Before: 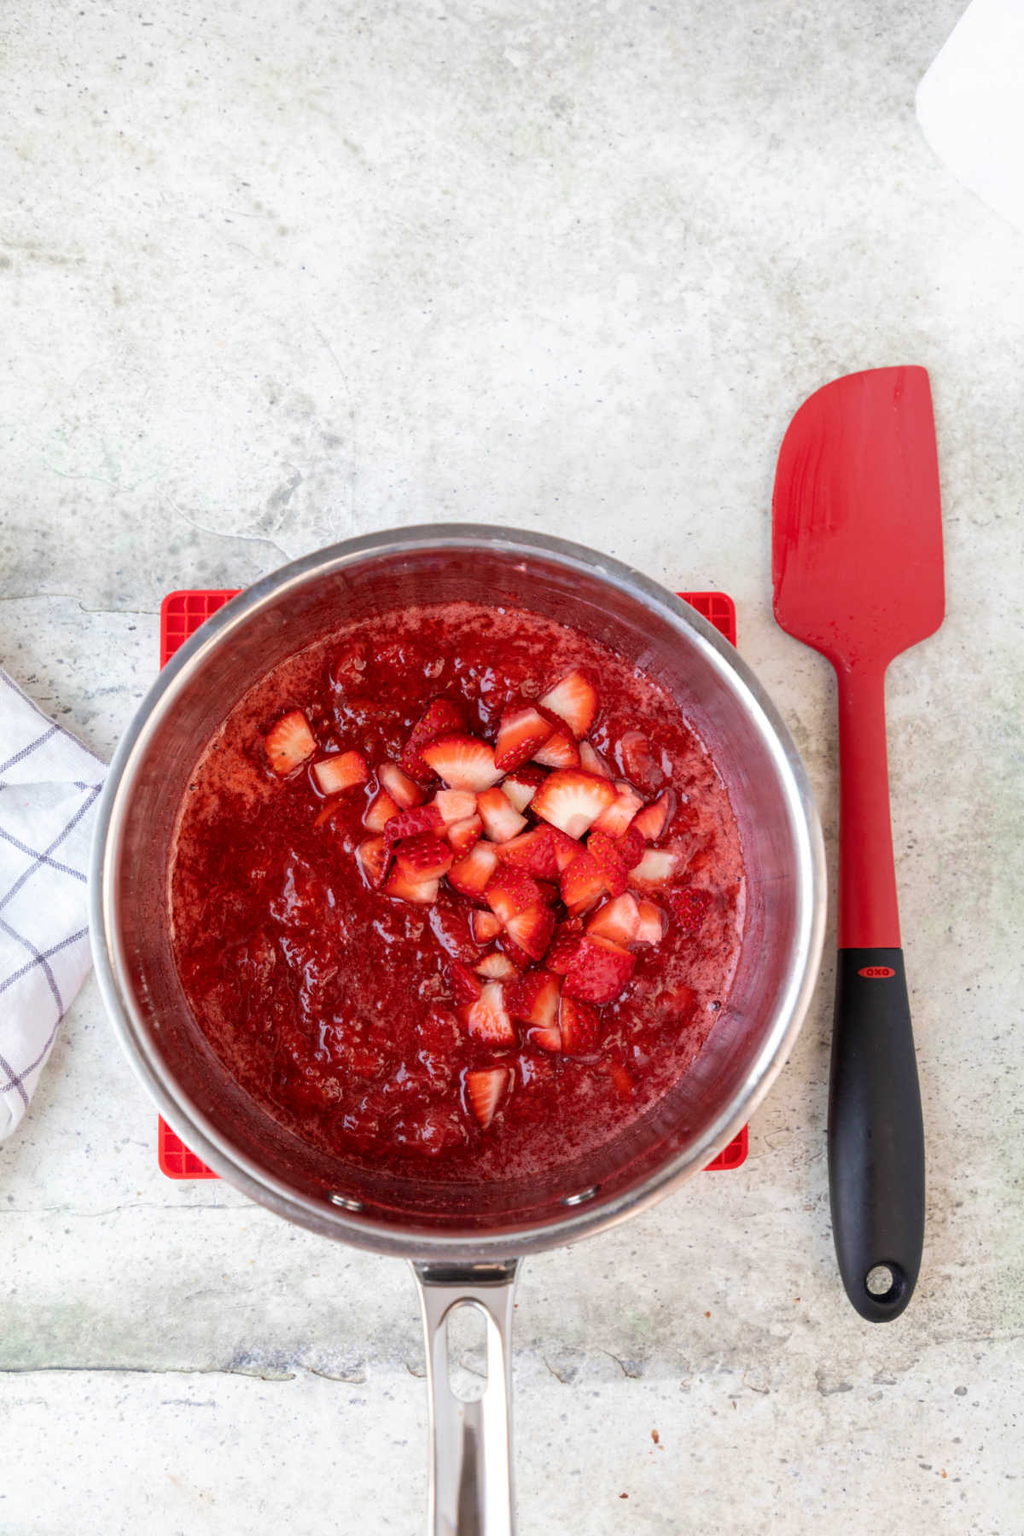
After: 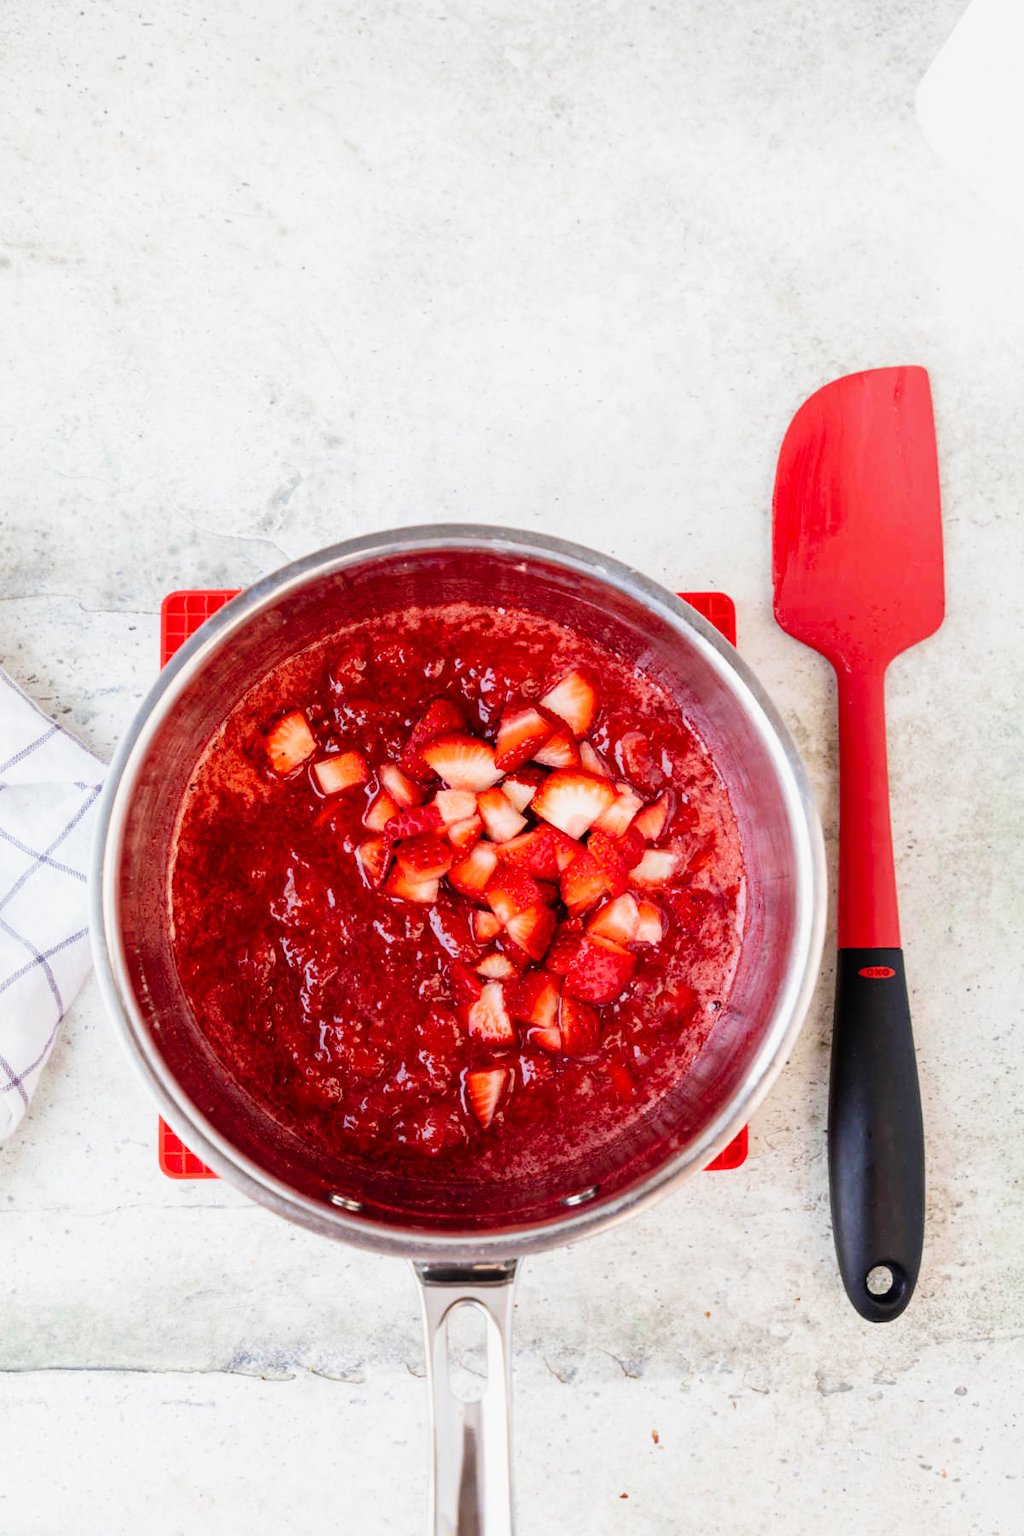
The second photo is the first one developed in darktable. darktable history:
tone curve: curves: ch0 [(0, 0) (0.136, 0.084) (0.346, 0.366) (0.489, 0.559) (0.66, 0.748) (0.849, 0.902) (1, 0.974)]; ch1 [(0, 0) (0.353, 0.344) (0.45, 0.46) (0.498, 0.498) (0.521, 0.512) (0.563, 0.559) (0.592, 0.605) (0.641, 0.673) (1, 1)]; ch2 [(0, 0) (0.333, 0.346) (0.375, 0.375) (0.424, 0.43) (0.476, 0.492) (0.502, 0.502) (0.524, 0.531) (0.579, 0.61) (0.612, 0.644) (0.641, 0.722) (1, 1)], preserve colors none
